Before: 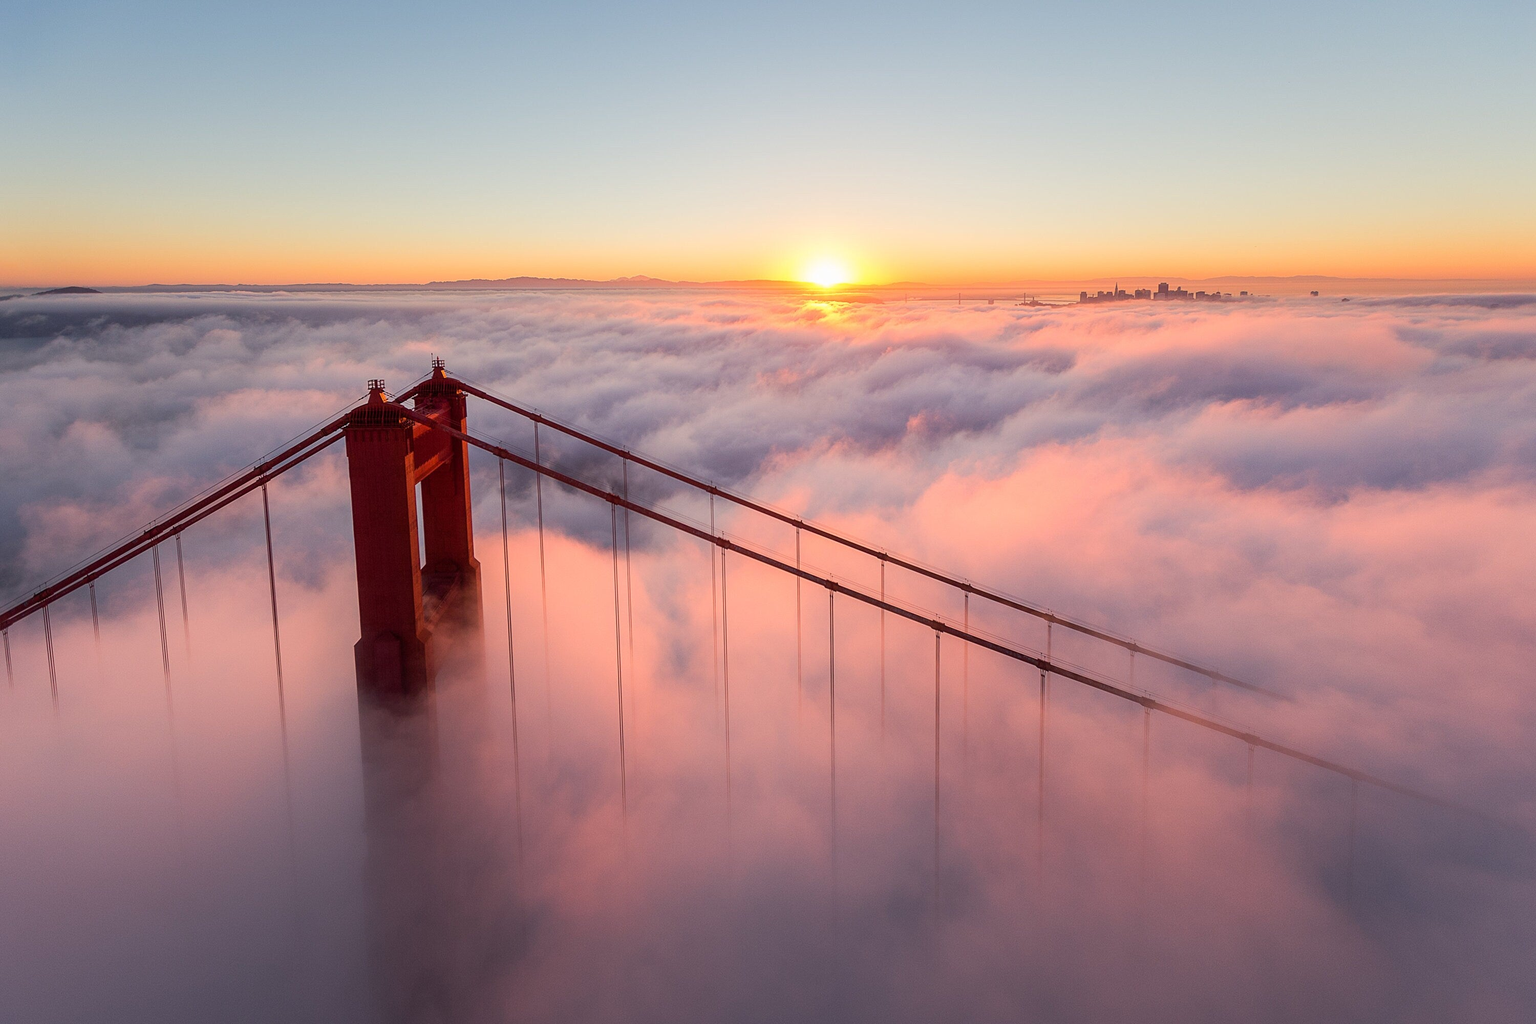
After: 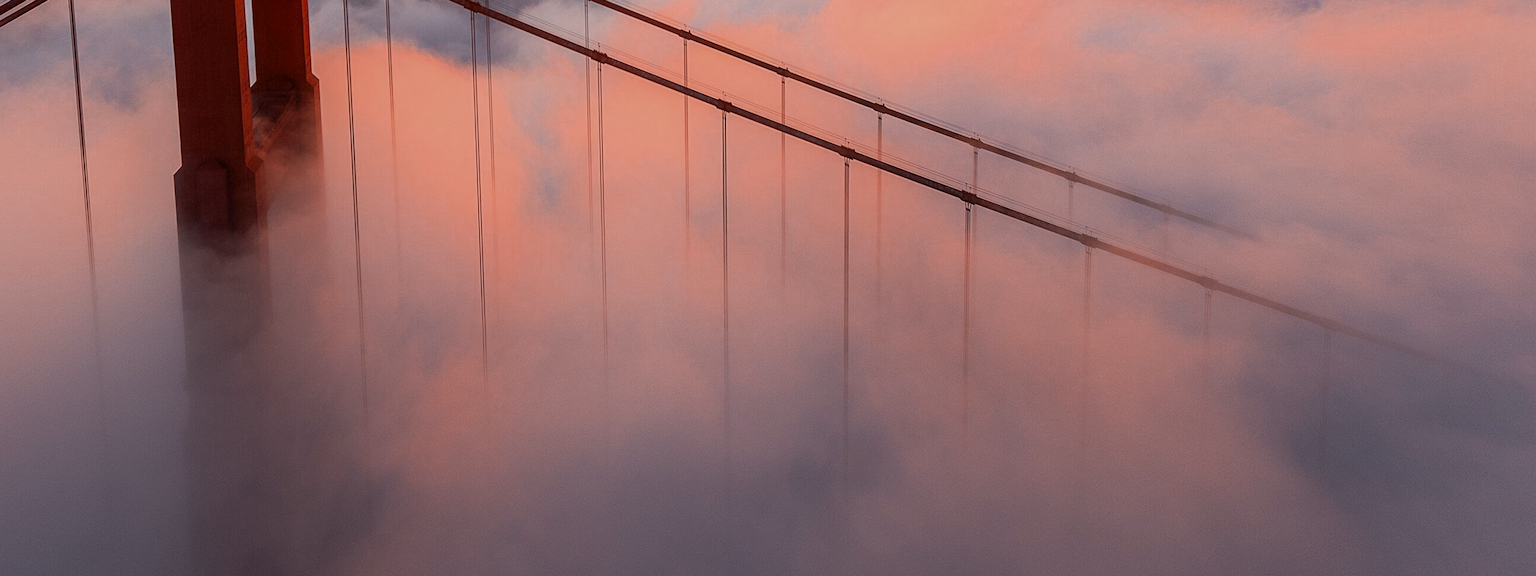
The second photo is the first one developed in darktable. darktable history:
levels: black 3.89%
color zones: curves: ch0 [(0, 0.5) (0.125, 0.4) (0.25, 0.5) (0.375, 0.4) (0.5, 0.4) (0.625, 0.6) (0.75, 0.6) (0.875, 0.5)]; ch1 [(0, 0.4) (0.125, 0.5) (0.25, 0.4) (0.375, 0.4) (0.5, 0.4) (0.625, 0.4) (0.75, 0.5) (0.875, 0.4)]; ch2 [(0, 0.6) (0.125, 0.5) (0.25, 0.5) (0.375, 0.6) (0.5, 0.6) (0.625, 0.5) (0.75, 0.5) (0.875, 0.5)]
crop and rotate: left 13.29%, top 48.252%, bottom 2.919%
